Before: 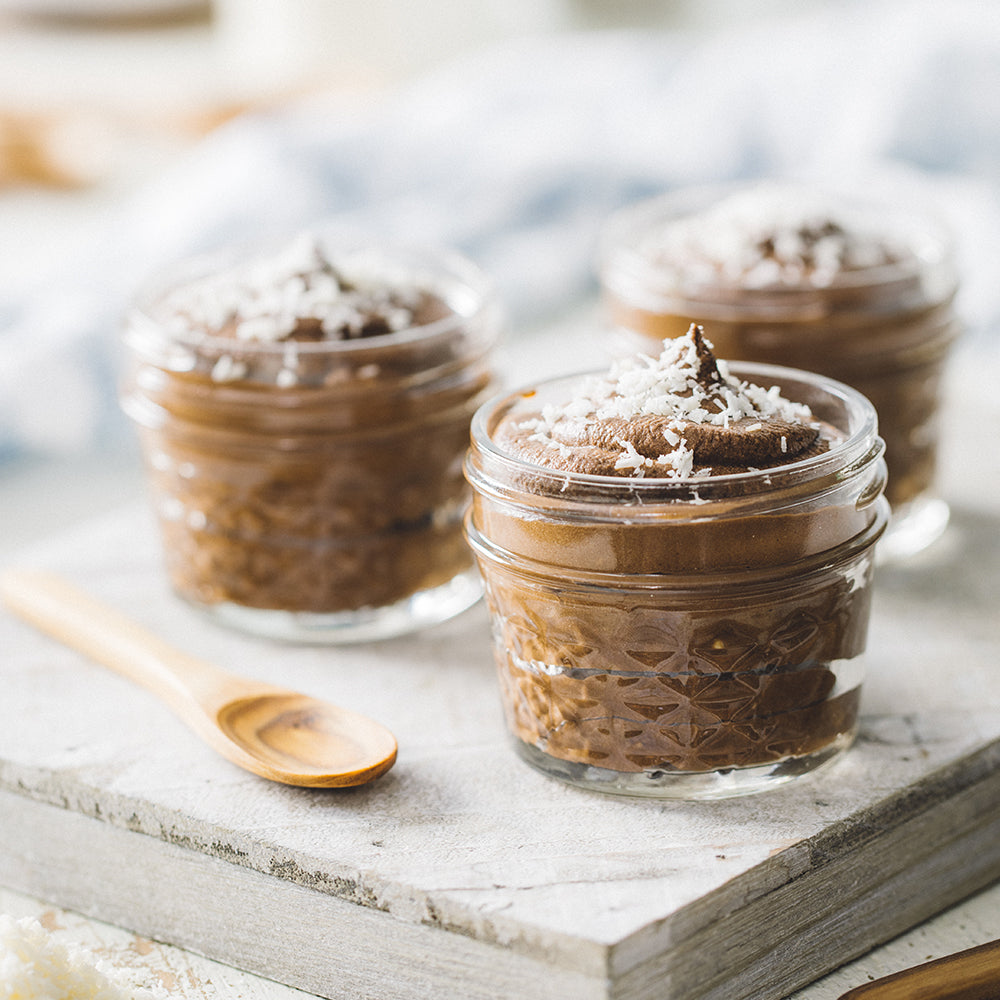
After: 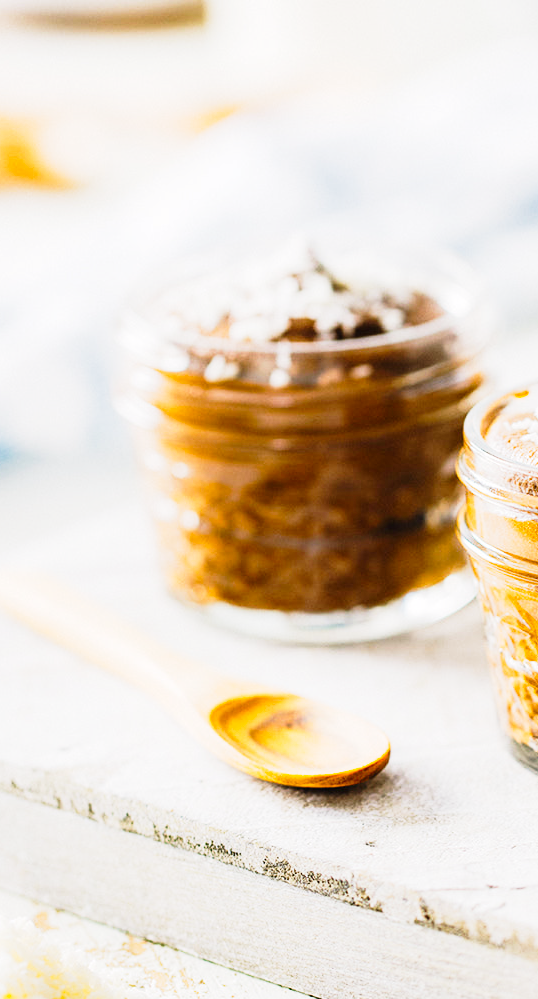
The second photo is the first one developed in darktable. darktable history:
color balance rgb: highlights gain › chroma 0.178%, highlights gain › hue 329.71°, linear chroma grading › shadows -8.71%, linear chroma grading › global chroma 9.839%, perceptual saturation grading › global saturation 25.482%
crop: left 0.707%, right 45.438%, bottom 0.079%
tone curve: curves: ch0 [(0.016, 0.011) (0.094, 0.016) (0.469, 0.508) (0.721, 0.862) (1, 1)], preserve colors none
